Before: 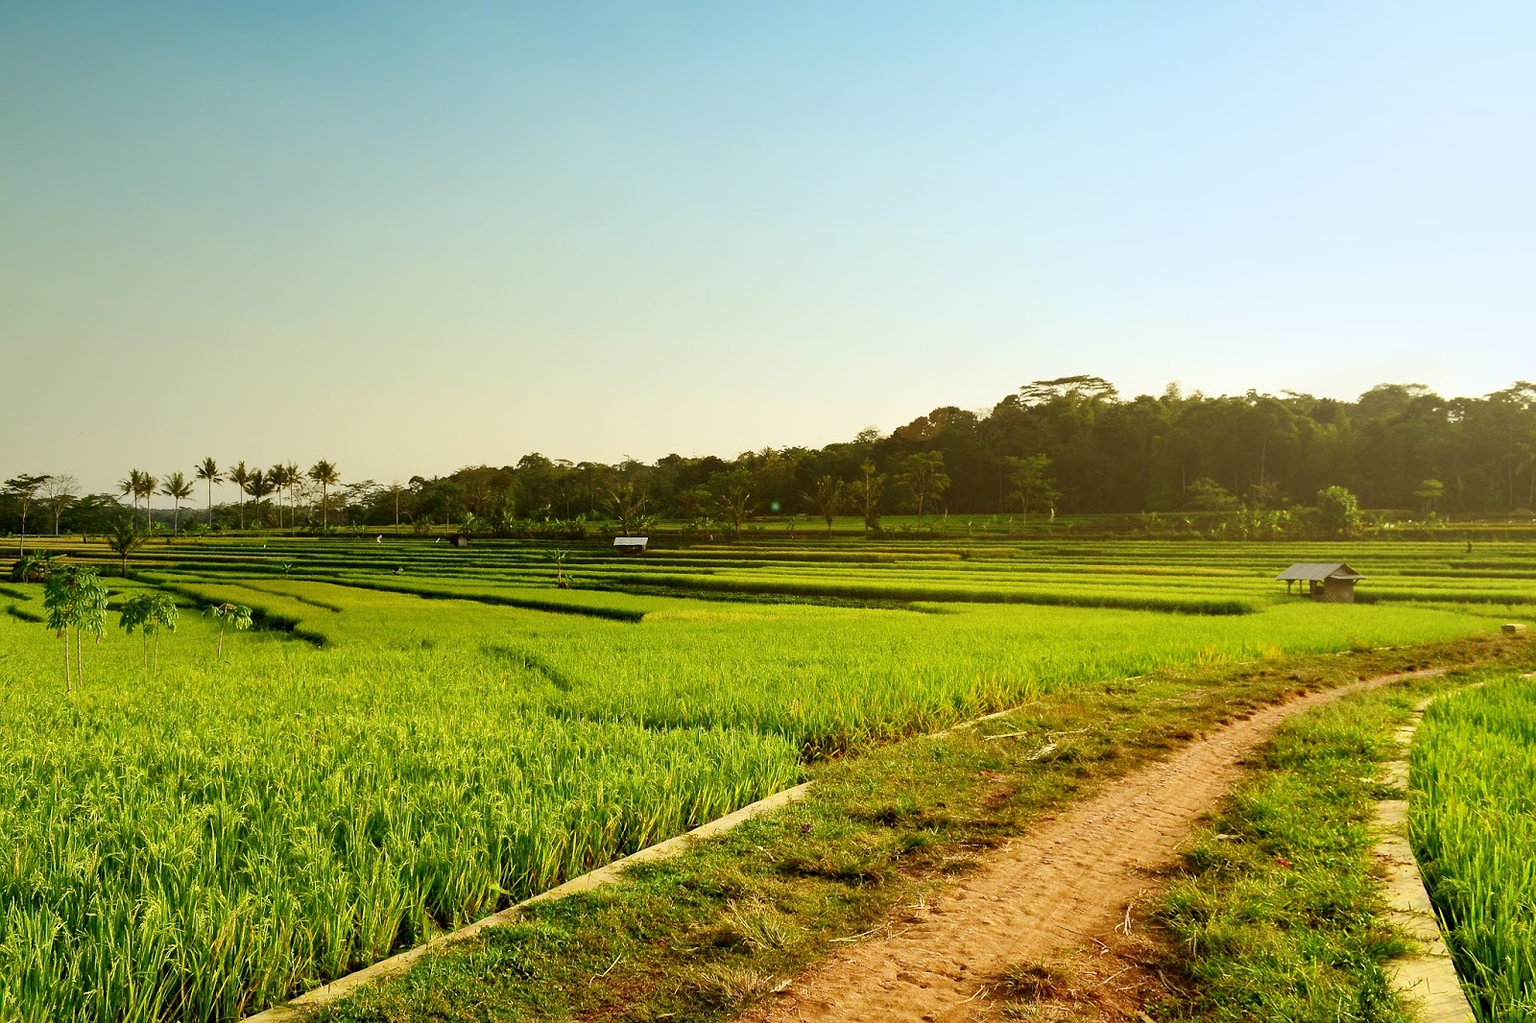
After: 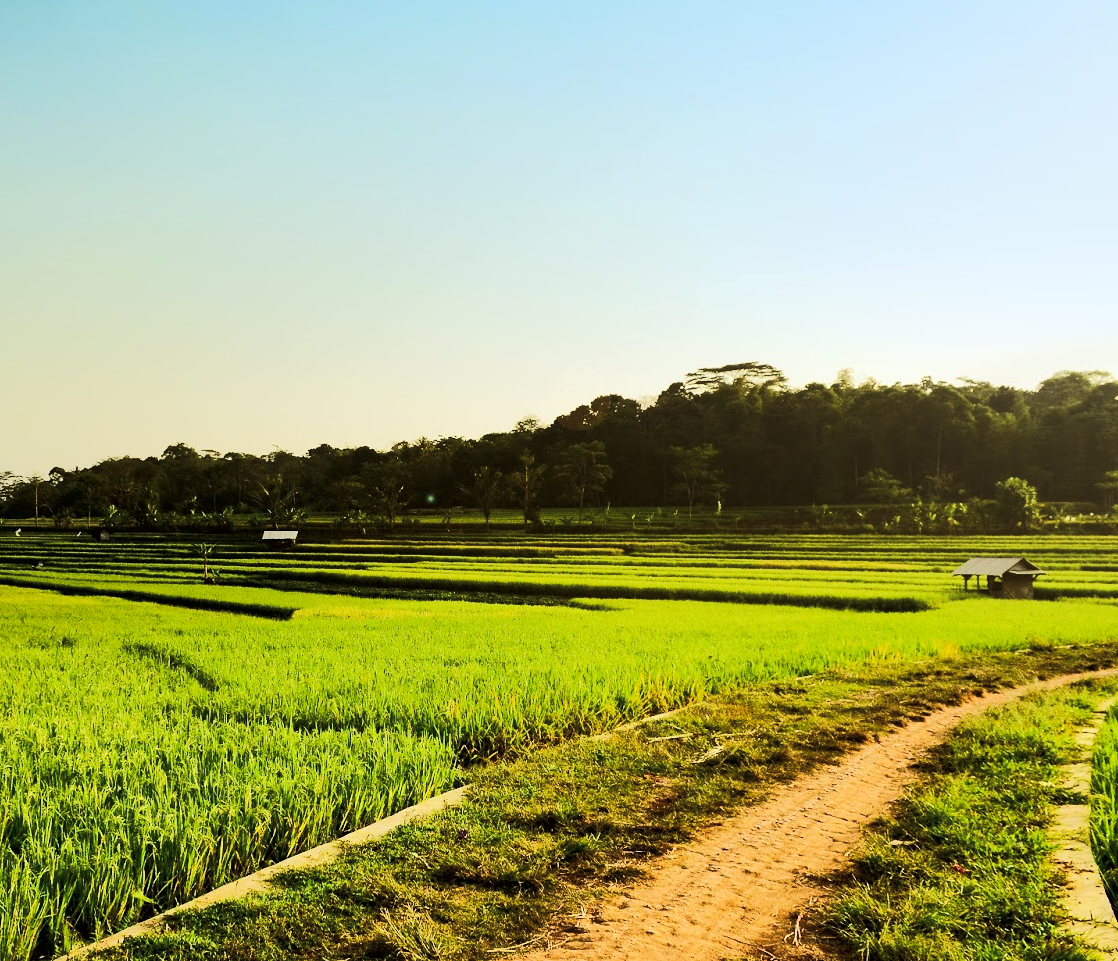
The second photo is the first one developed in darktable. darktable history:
tone curve: curves: ch0 [(0, 0) (0.003, 0.002) (0.011, 0.004) (0.025, 0.005) (0.044, 0.009) (0.069, 0.013) (0.1, 0.017) (0.136, 0.036) (0.177, 0.066) (0.224, 0.102) (0.277, 0.143) (0.335, 0.197) (0.399, 0.268) (0.468, 0.389) (0.543, 0.549) (0.623, 0.714) (0.709, 0.801) (0.801, 0.854) (0.898, 0.9) (1, 1)], color space Lab, linked channels, preserve colors none
crop and rotate: left 23.619%, top 2.809%, right 6.485%, bottom 6.95%
